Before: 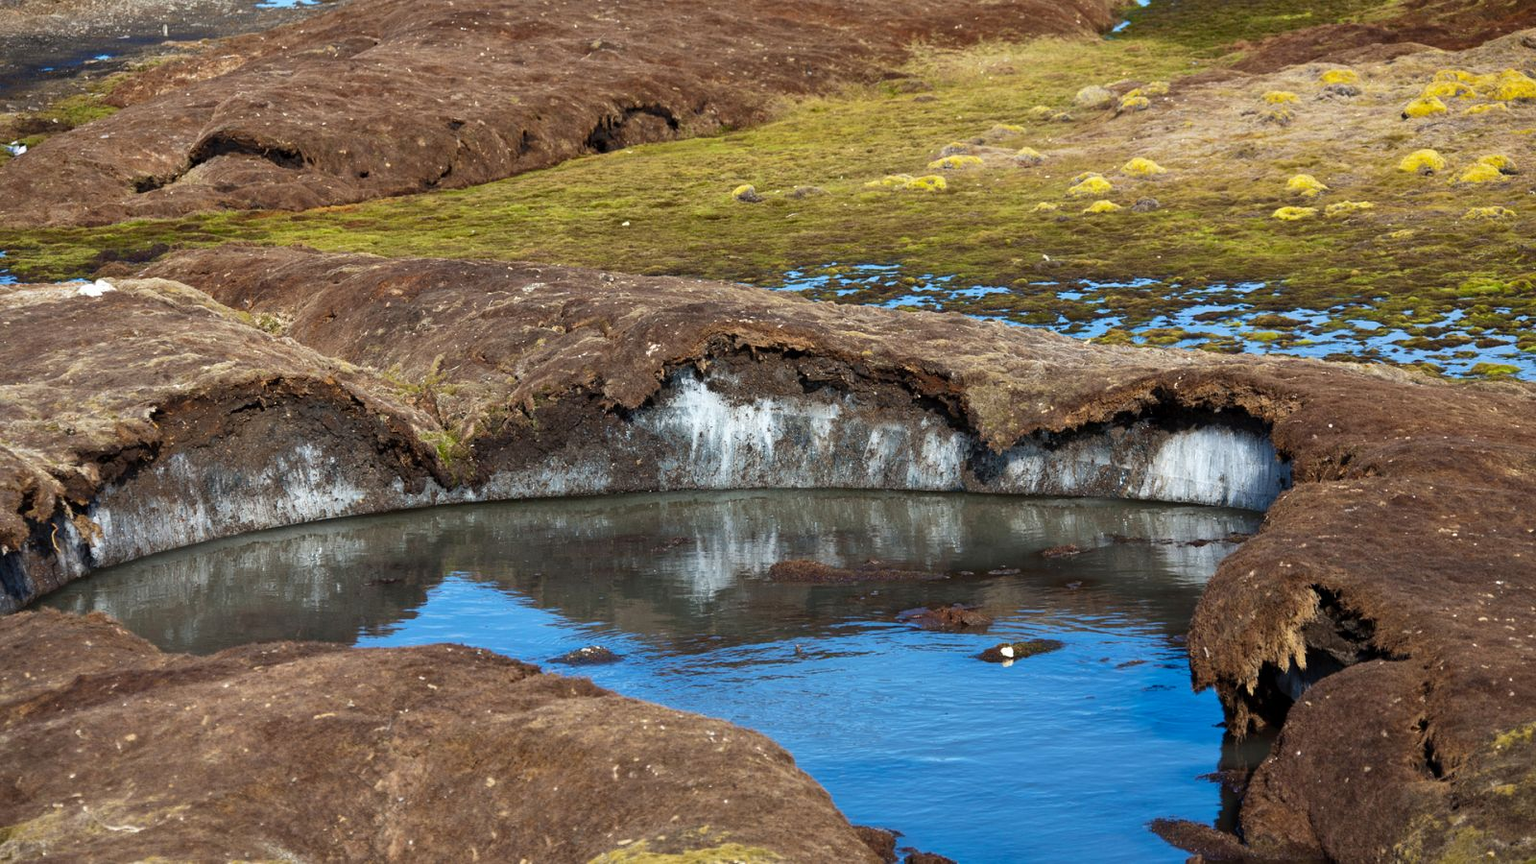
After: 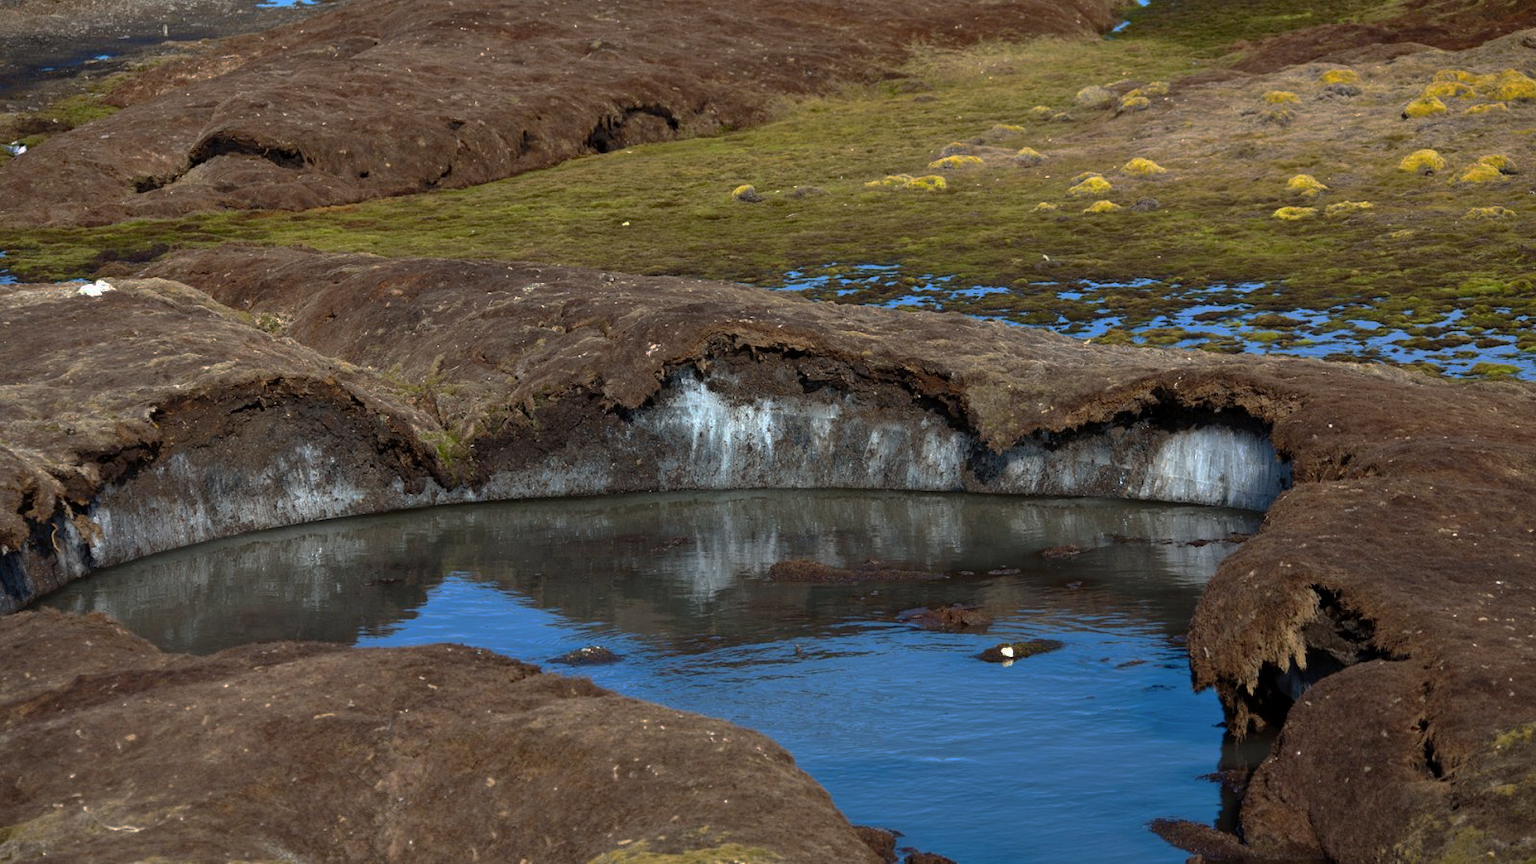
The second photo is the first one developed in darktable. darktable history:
base curve: curves: ch0 [(0, 0) (0.826, 0.587) (1, 1)], preserve colors none
